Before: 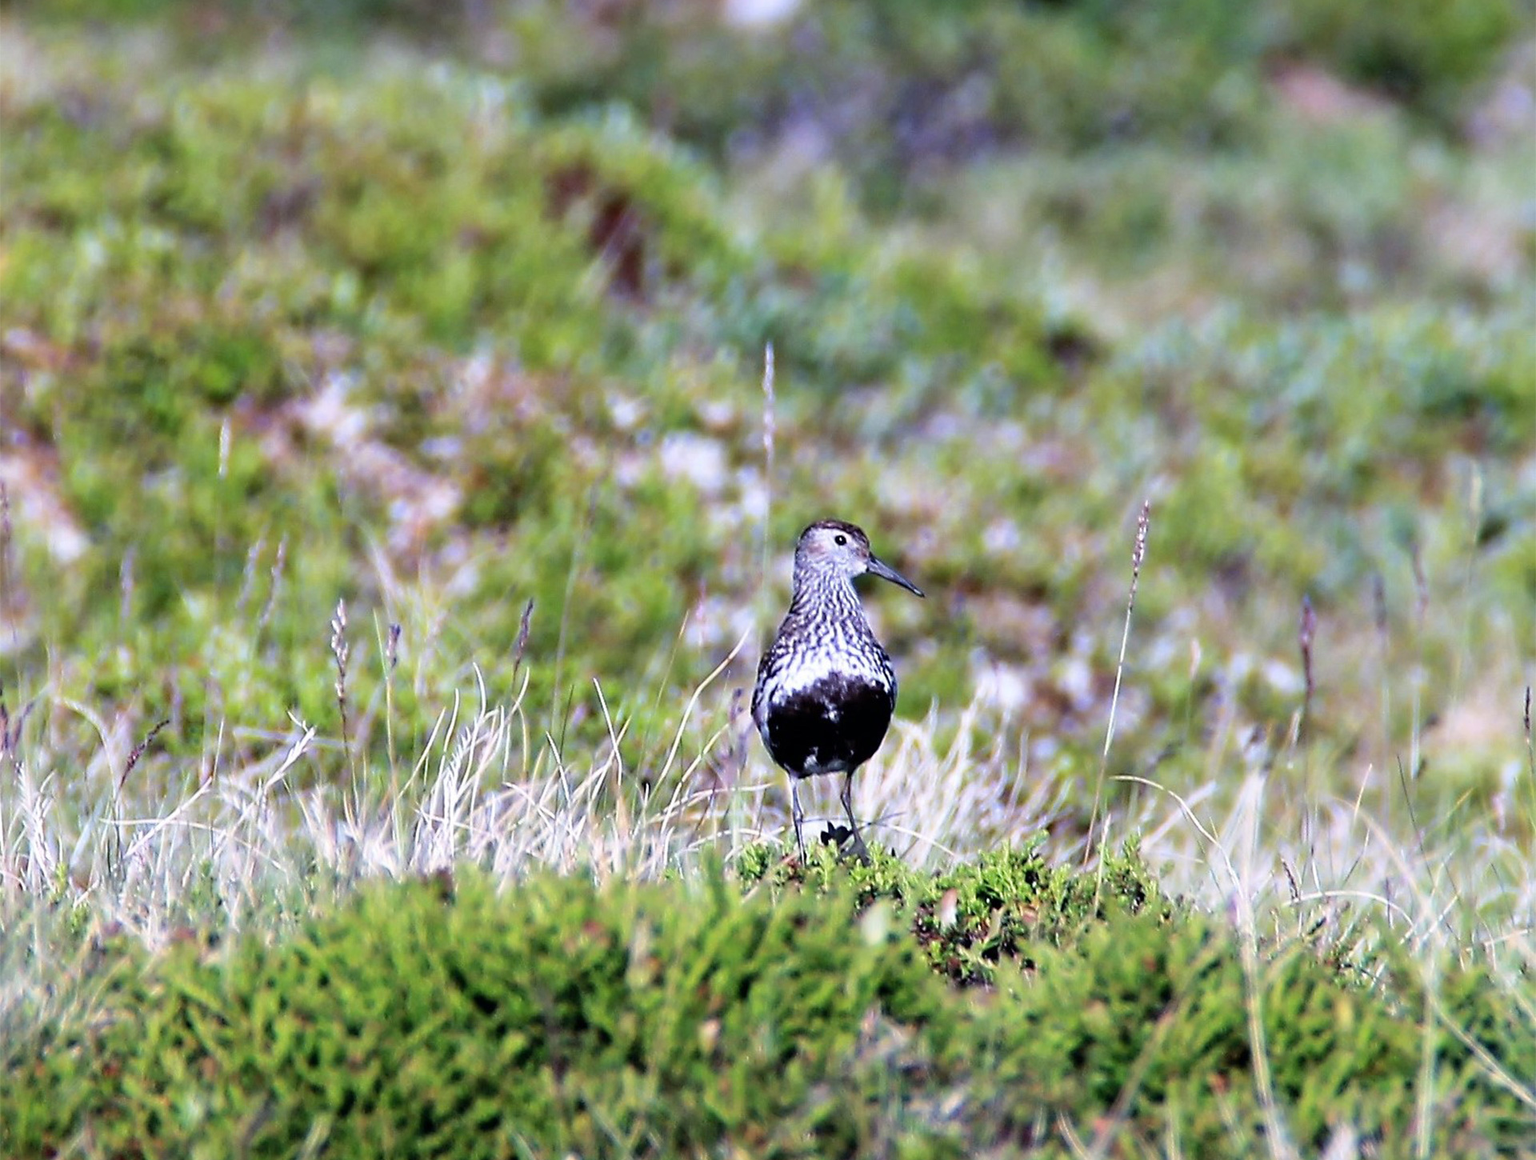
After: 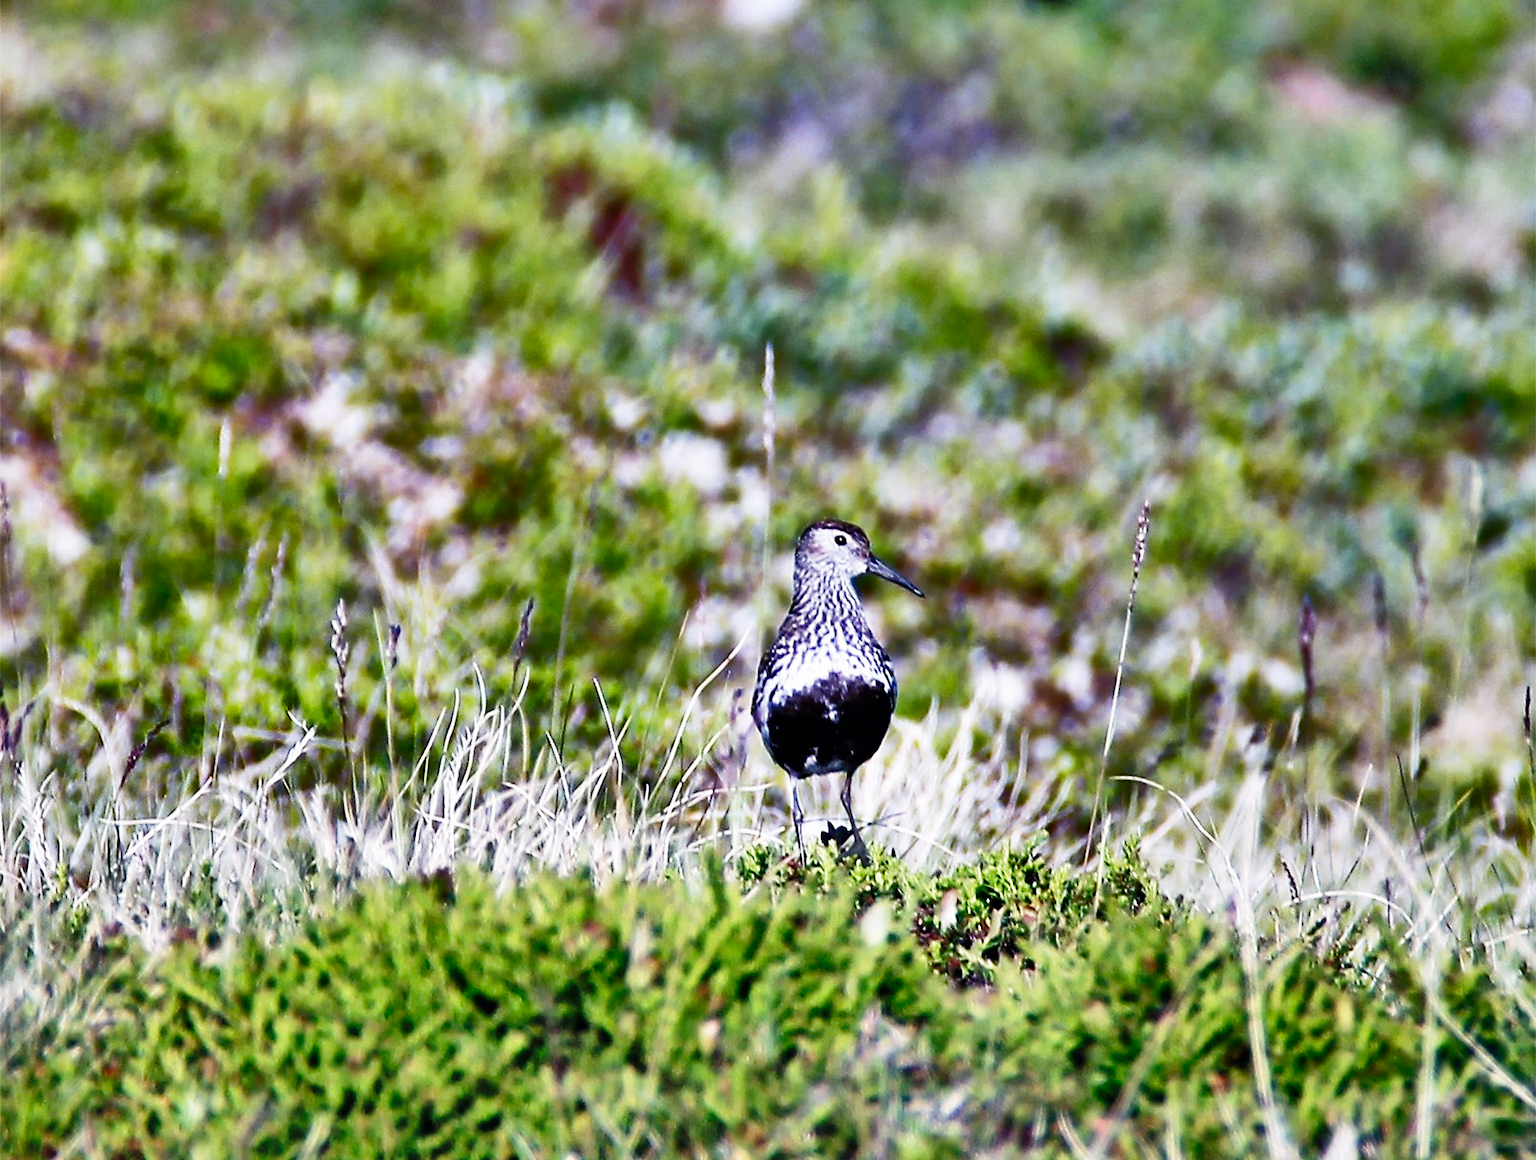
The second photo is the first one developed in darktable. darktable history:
shadows and highlights: shadows 24.22, highlights -79.48, soften with gaussian
base curve: curves: ch0 [(0, 0) (0.028, 0.03) (0.121, 0.232) (0.46, 0.748) (0.859, 0.968) (1, 1)], preserve colors none
